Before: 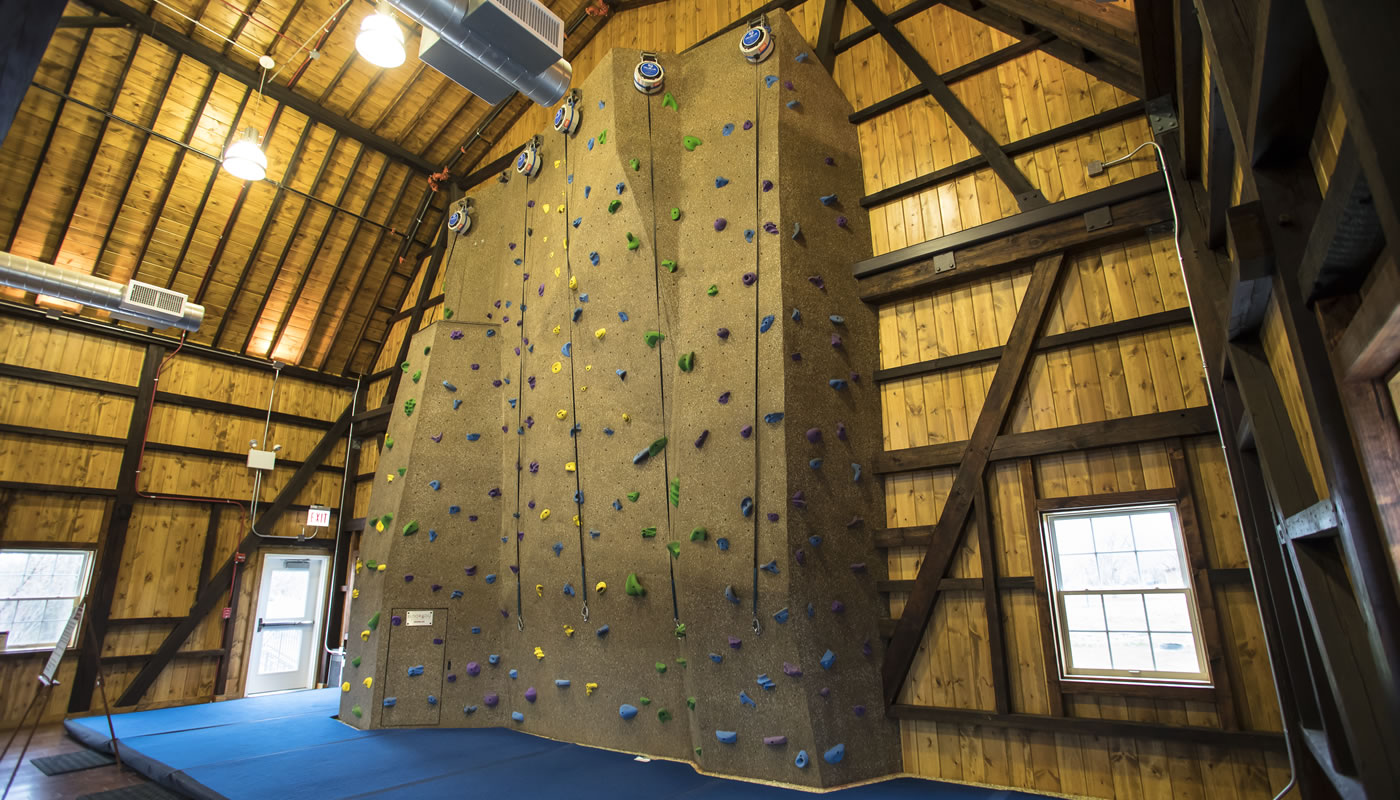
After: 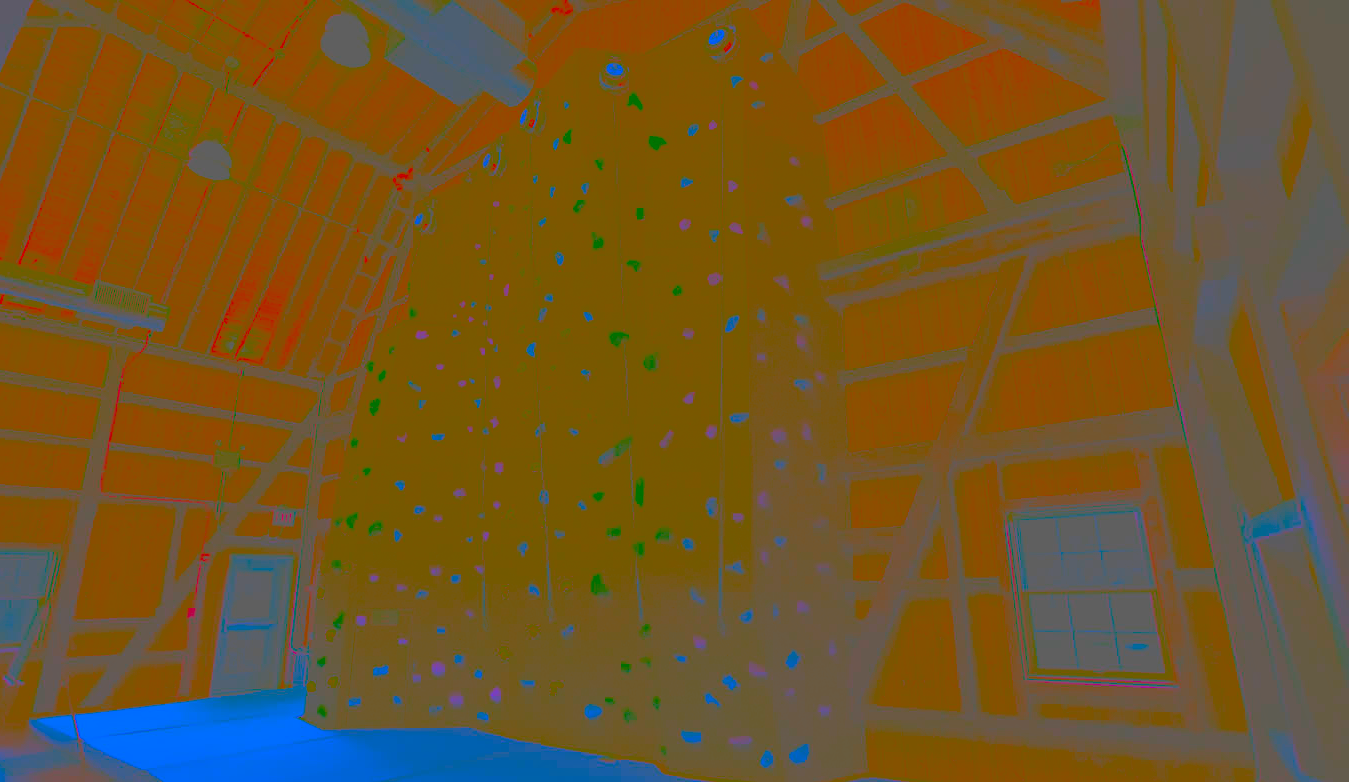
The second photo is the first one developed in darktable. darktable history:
crop and rotate: left 2.536%, right 1.107%, bottom 2.246%
haze removal: compatibility mode true, adaptive false
exposure: black level correction 0, exposure 0.7 EV, compensate exposure bias true, compensate highlight preservation false
contrast brightness saturation: contrast -0.99, brightness -0.17, saturation 0.75
local contrast: on, module defaults
